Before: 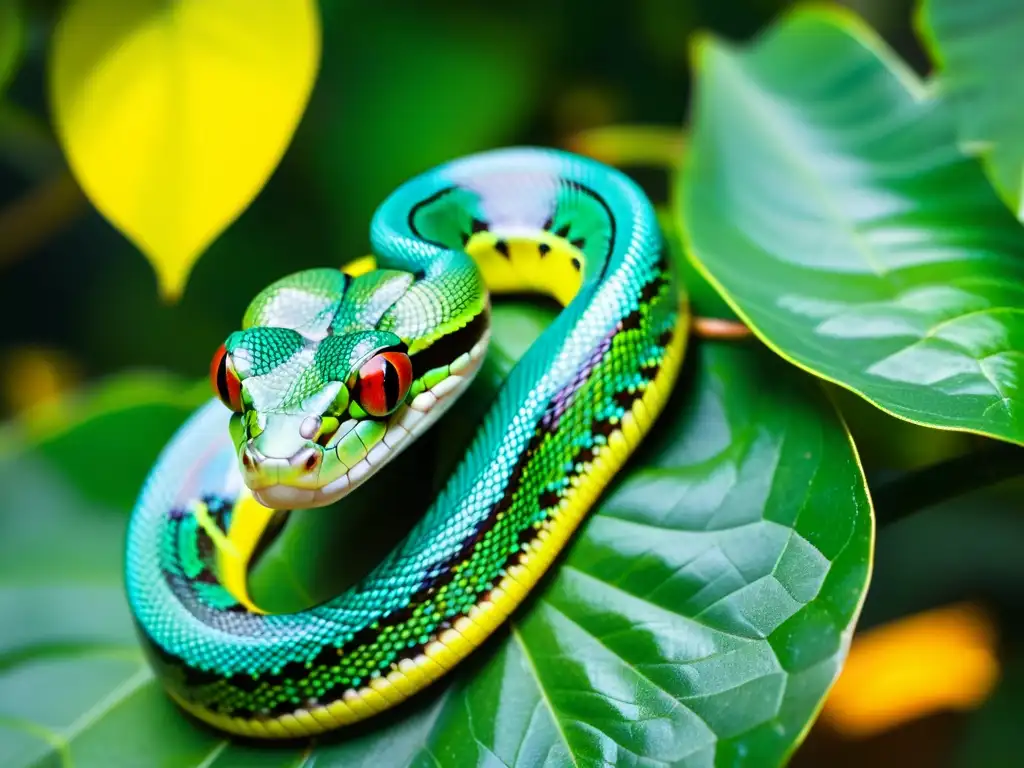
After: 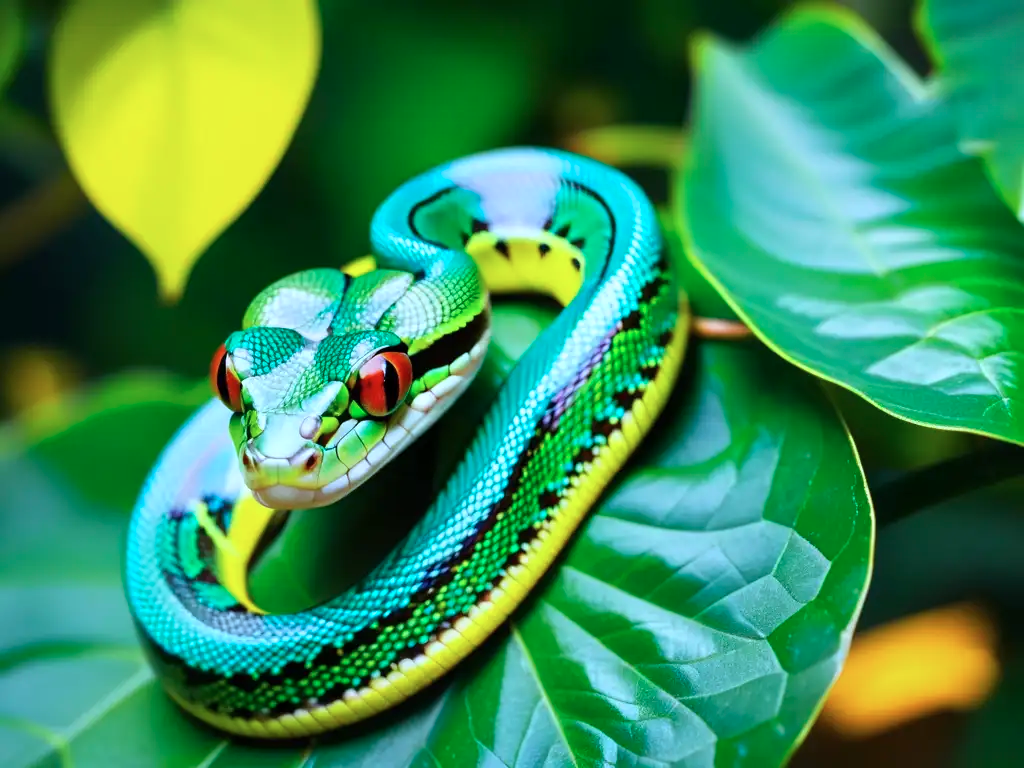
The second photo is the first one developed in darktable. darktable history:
color calibration: illuminant Planckian (black body), x 0.376, y 0.374, temperature 4107.75 K
